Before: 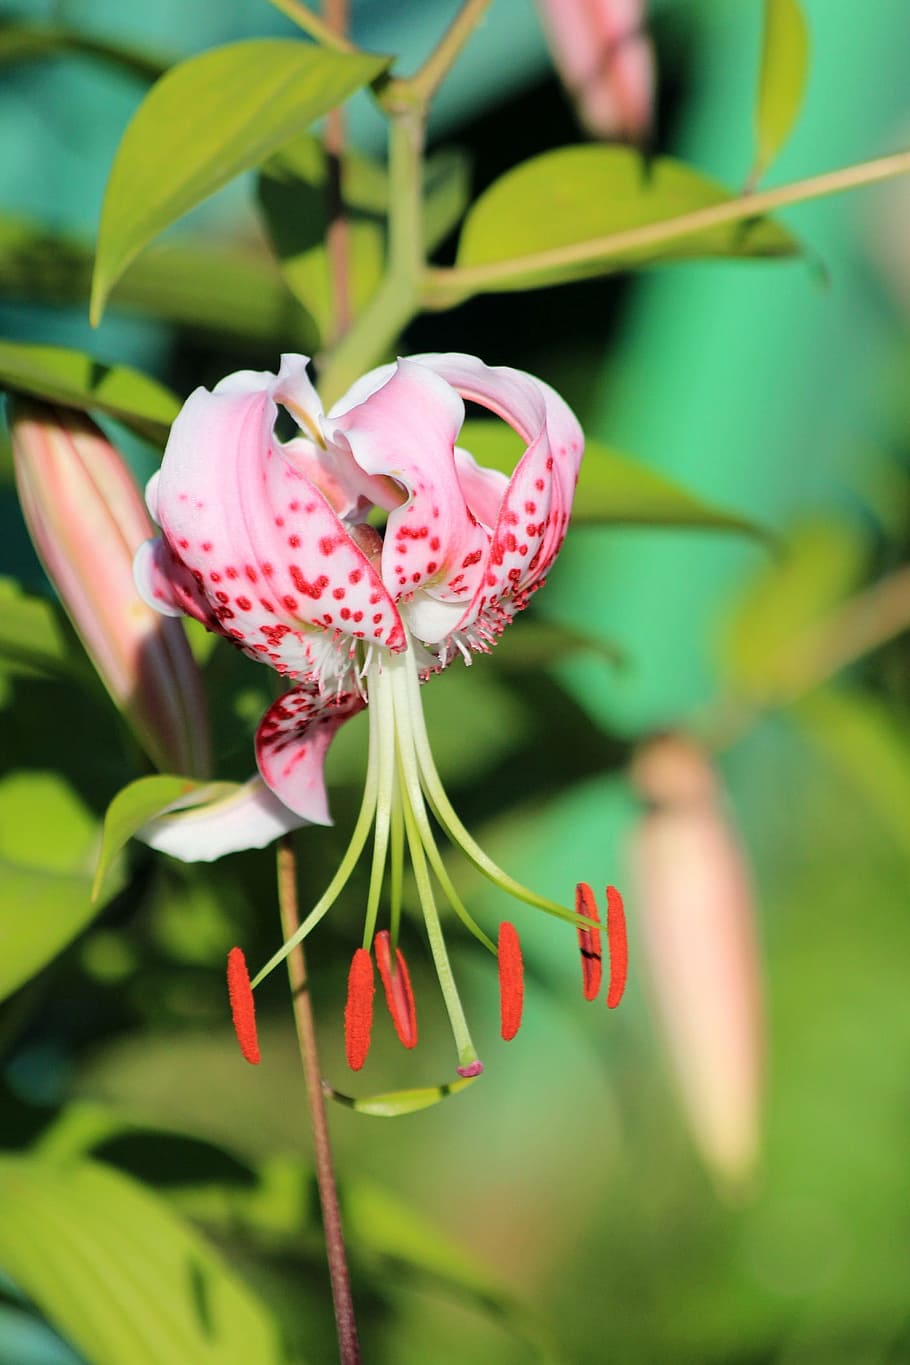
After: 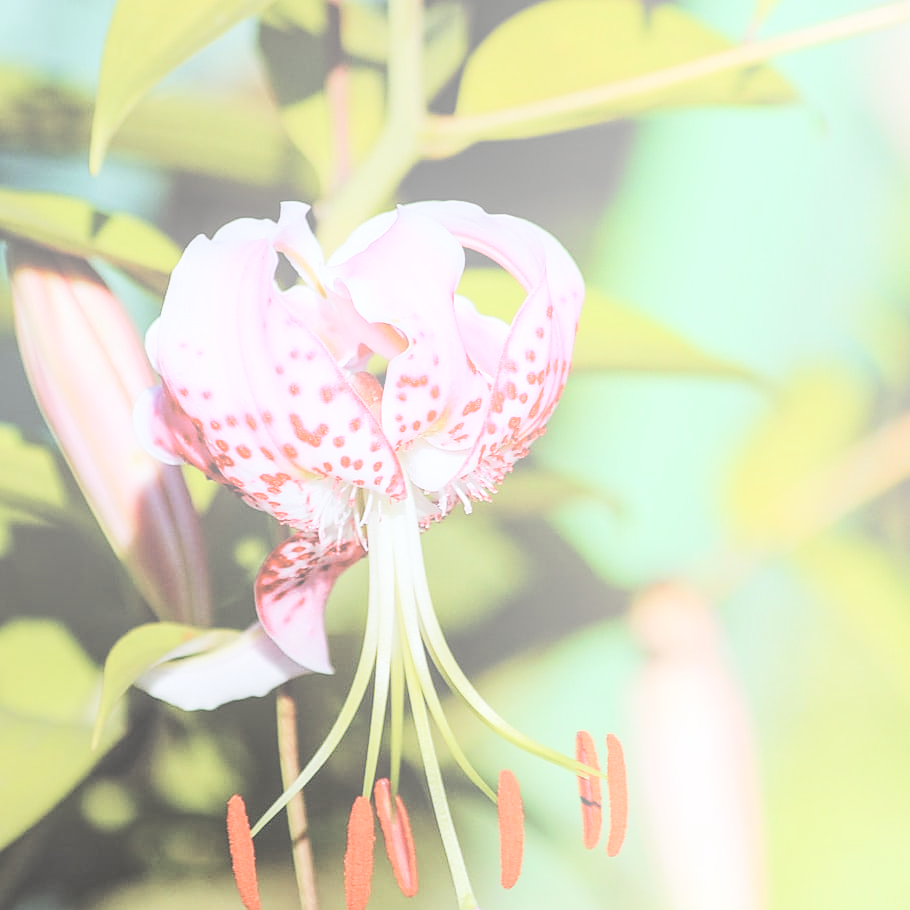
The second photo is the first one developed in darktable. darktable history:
rgb levels: mode RGB, independent channels, levels [[0, 0.474, 1], [0, 0.5, 1], [0, 0.5, 1]]
sharpen: radius 1.864, amount 0.398, threshold 1.271
base curve: curves: ch0 [(0, 0) (0.036, 0.025) (0.121, 0.166) (0.206, 0.329) (0.605, 0.79) (1, 1)], preserve colors none
white balance: red 0.926, green 1.003, blue 1.133
contrast brightness saturation: brightness 0.18, saturation -0.5
crop: top 11.166%, bottom 22.168%
local contrast: on, module defaults
bloom: size 38%, threshold 95%, strength 30%
